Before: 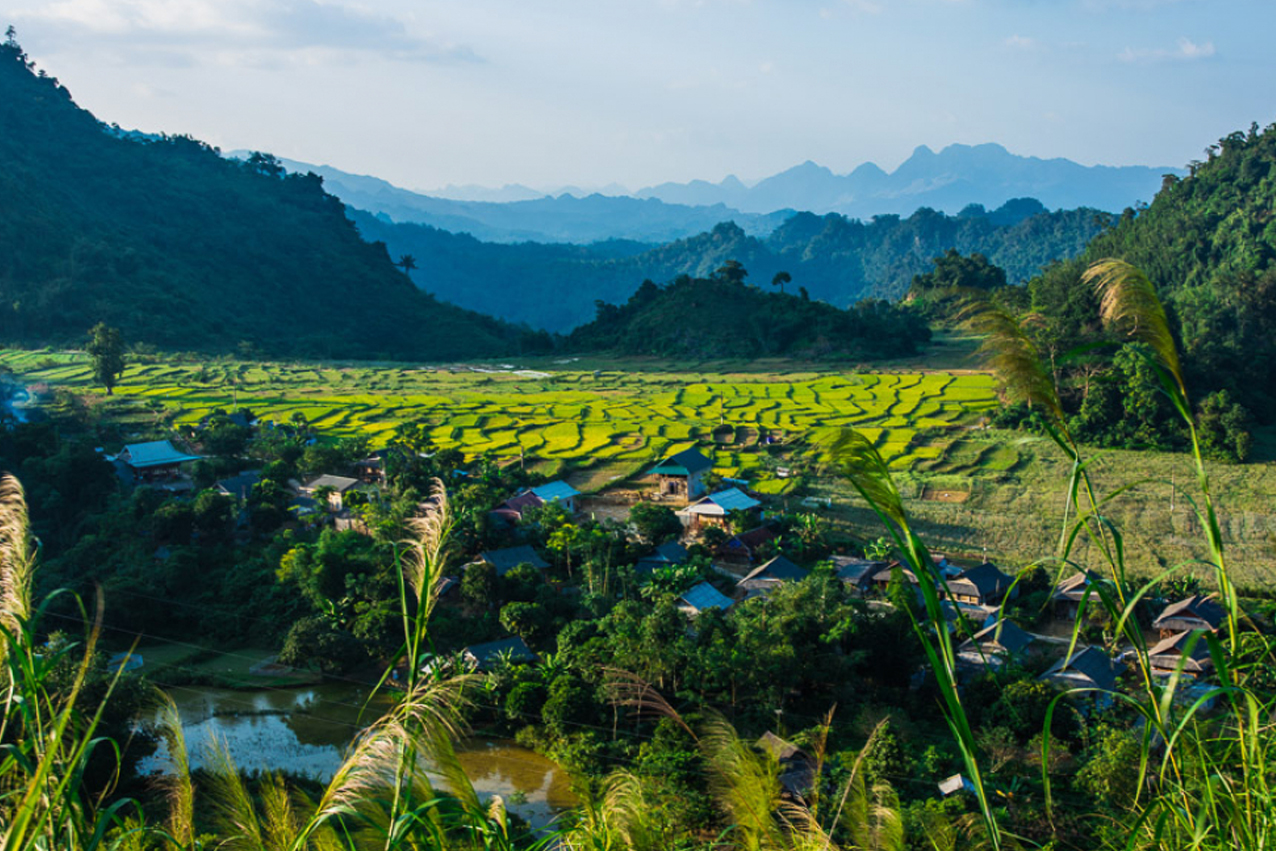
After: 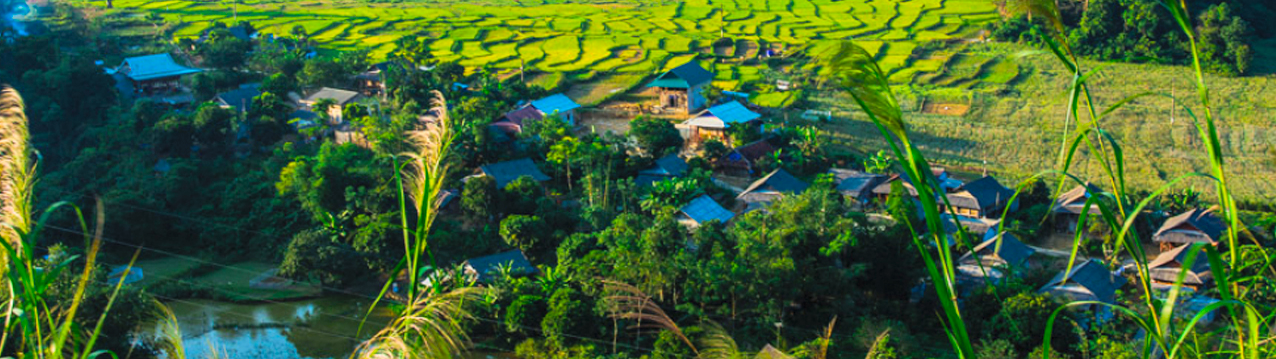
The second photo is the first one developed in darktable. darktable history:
contrast brightness saturation: contrast 0.066, brightness 0.175, saturation 0.417
crop: top 45.503%, bottom 12.229%
